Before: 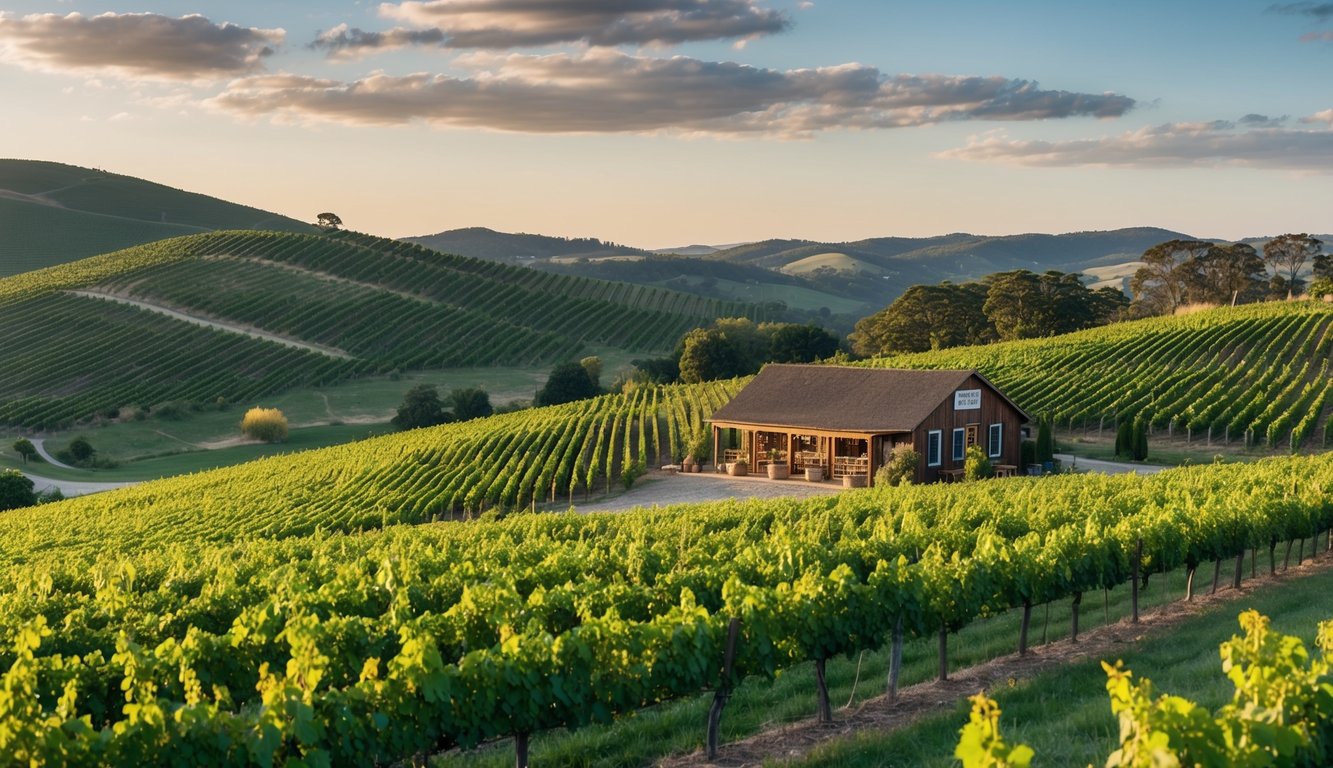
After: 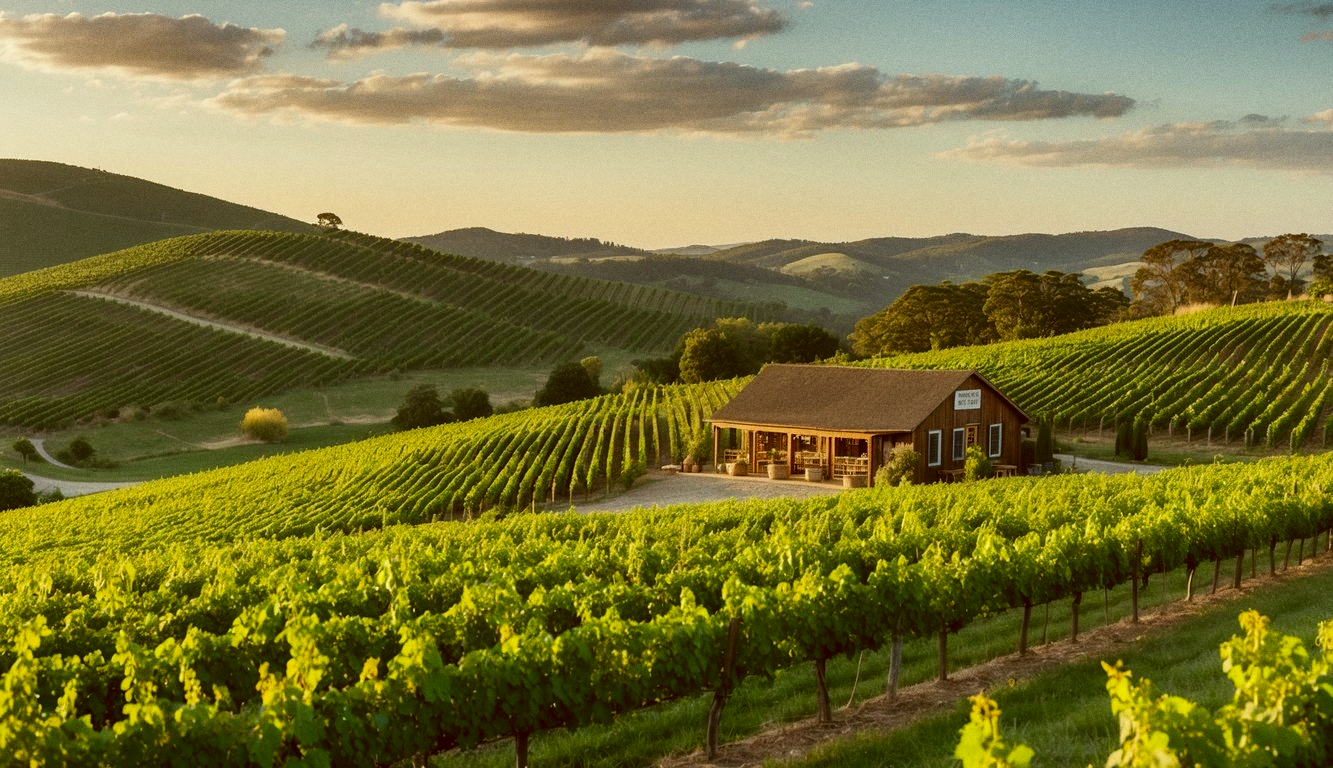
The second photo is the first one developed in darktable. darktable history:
grain: coarseness 3.21 ISO
color correction: highlights a* -5.94, highlights b* 9.48, shadows a* 10.12, shadows b* 23.94
